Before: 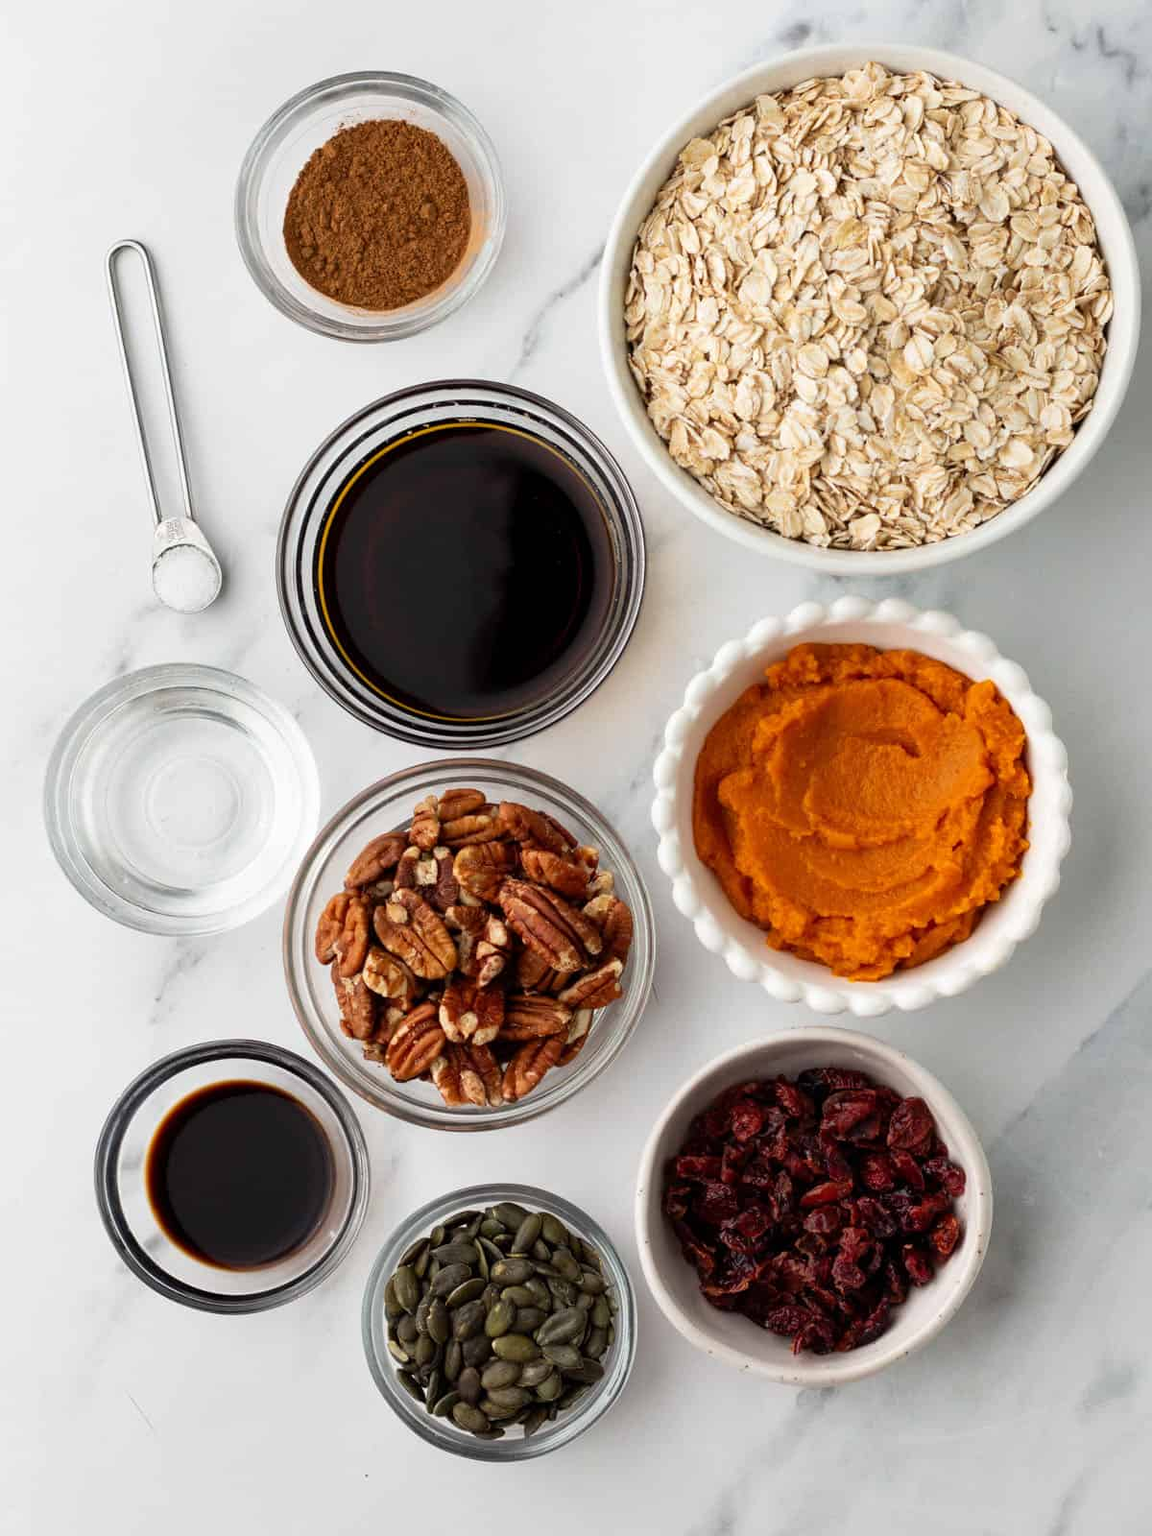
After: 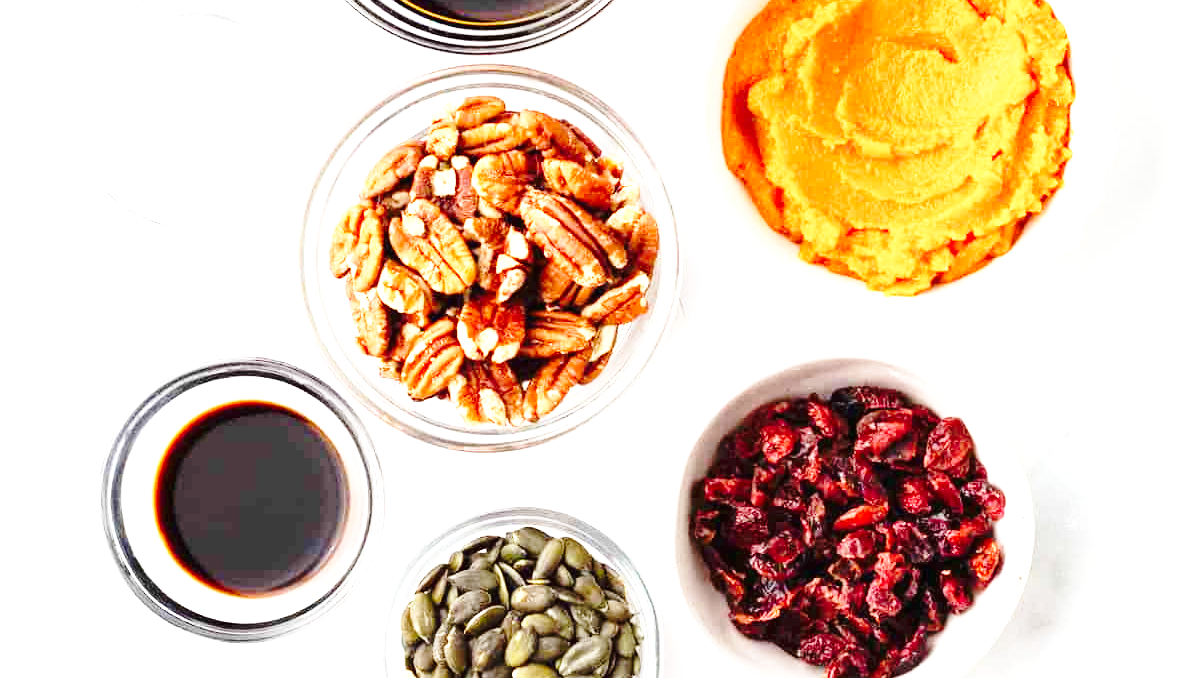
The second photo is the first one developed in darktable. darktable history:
base curve: curves: ch0 [(0, 0) (0.032, 0.037) (0.105, 0.228) (0.435, 0.76) (0.856, 0.983) (1, 1)], preserve colors none
crop: top 45.434%, bottom 12.157%
exposure: black level correction 0, exposure 1.74 EV, compensate highlight preservation false
